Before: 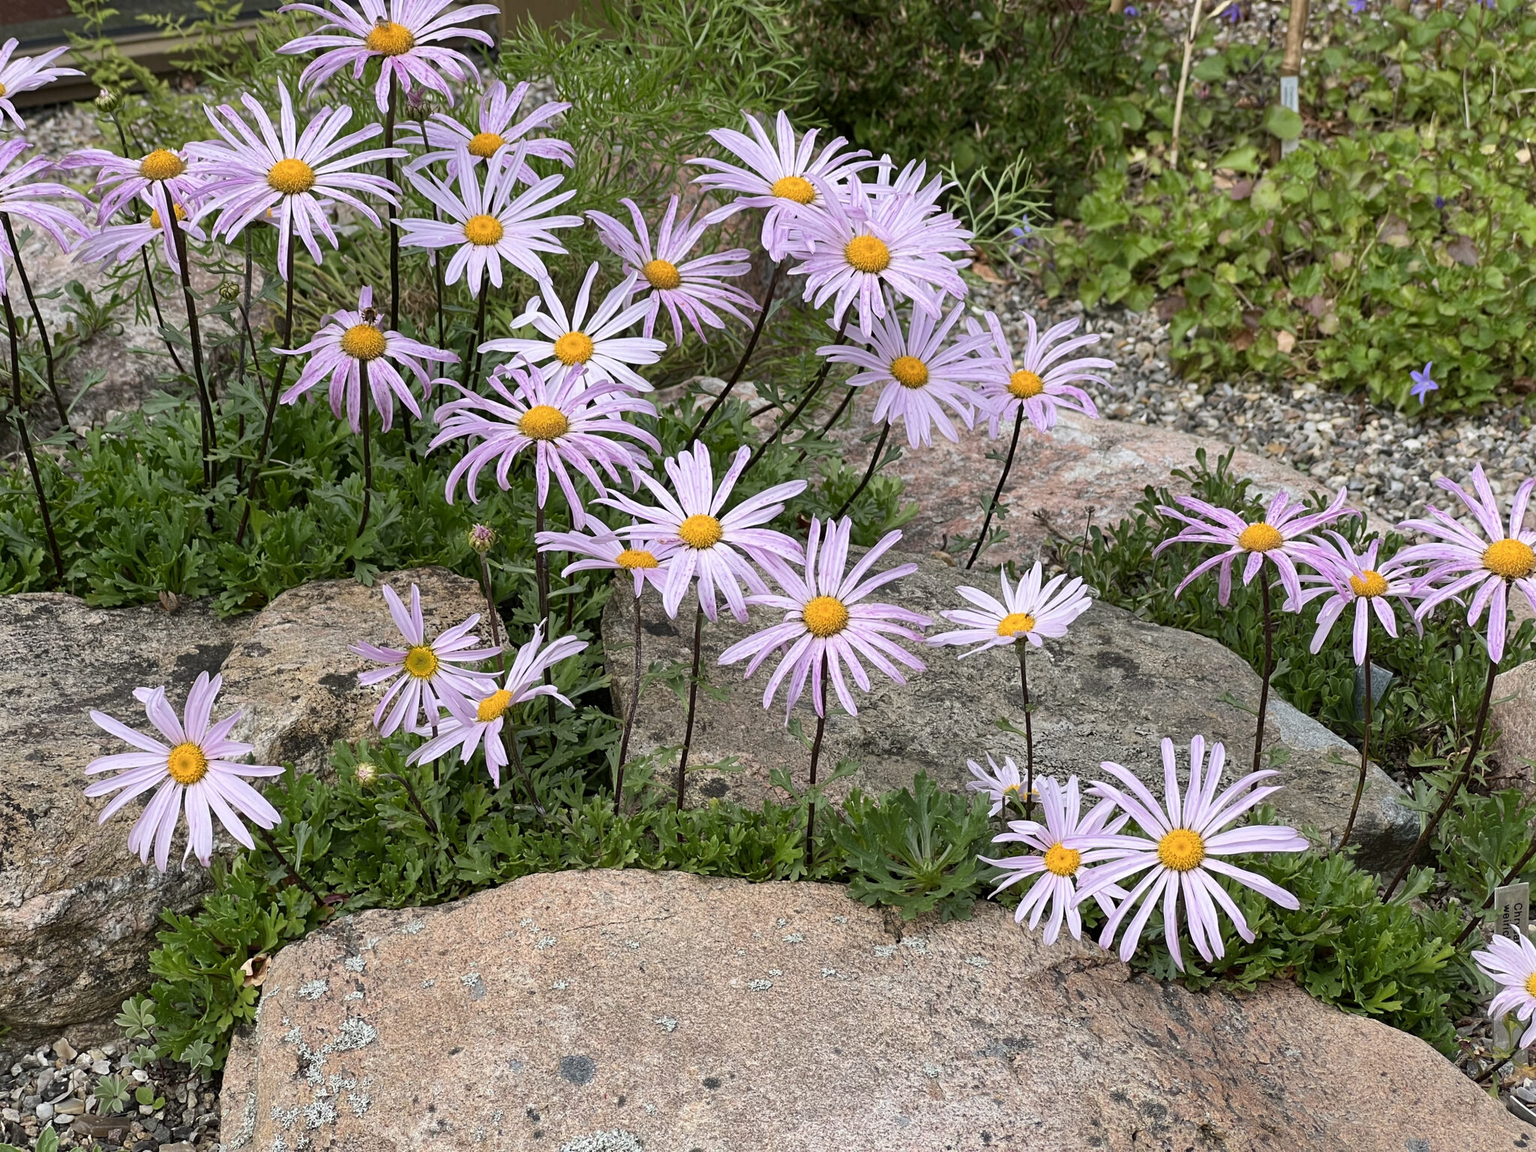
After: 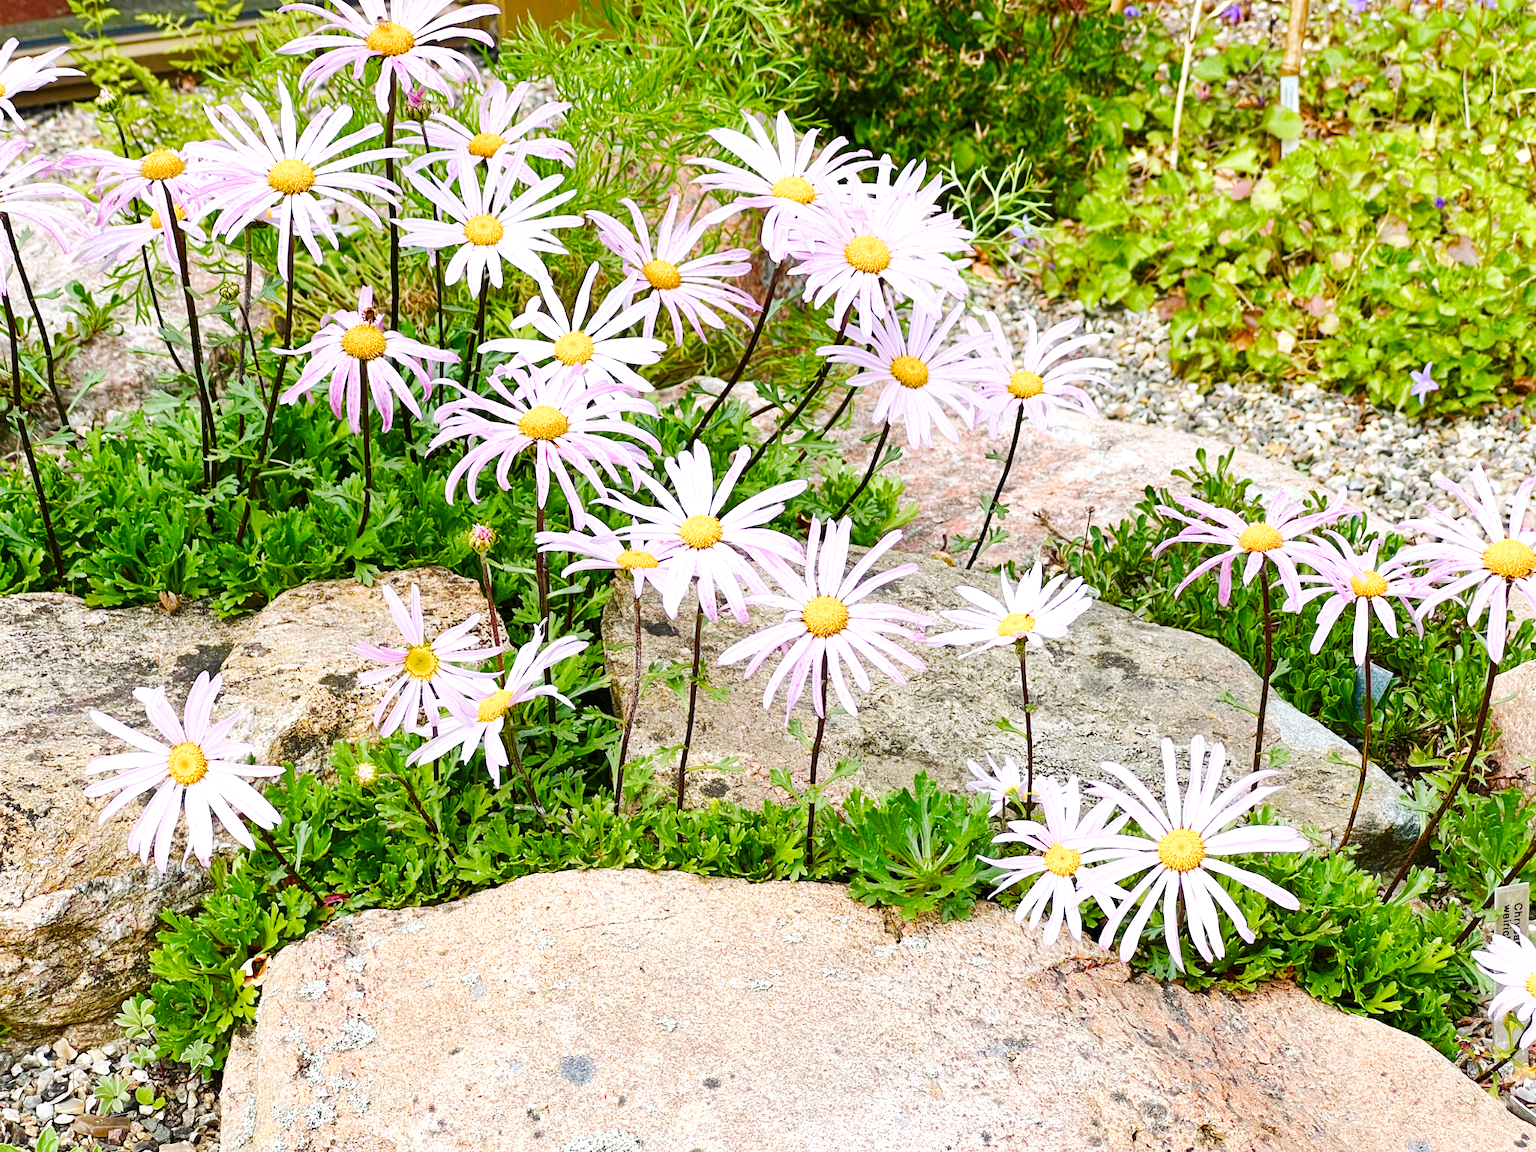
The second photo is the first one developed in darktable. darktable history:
exposure: black level correction 0, exposure 0.702 EV, compensate highlight preservation false
base curve: curves: ch0 [(0, 0) (0.032, 0.025) (0.121, 0.166) (0.206, 0.329) (0.605, 0.79) (1, 1)], preserve colors none
color balance rgb: linear chroma grading › global chroma 15.42%, perceptual saturation grading › global saturation 20%, perceptual saturation grading › highlights -49.771%, perceptual saturation grading › shadows 24.196%, perceptual brilliance grading › mid-tones 10.004%, perceptual brilliance grading › shadows 14.836%, global vibrance 33.15%
